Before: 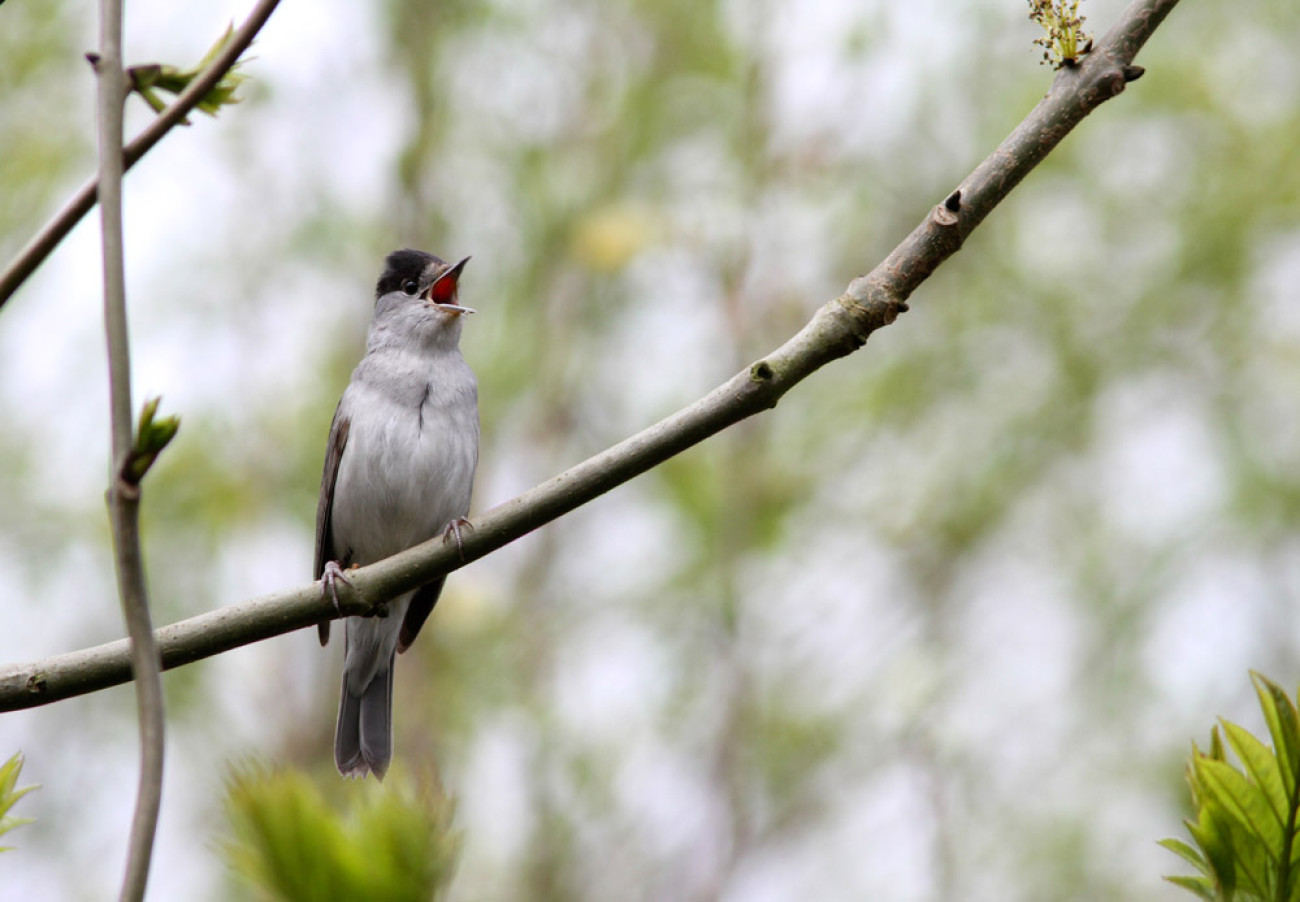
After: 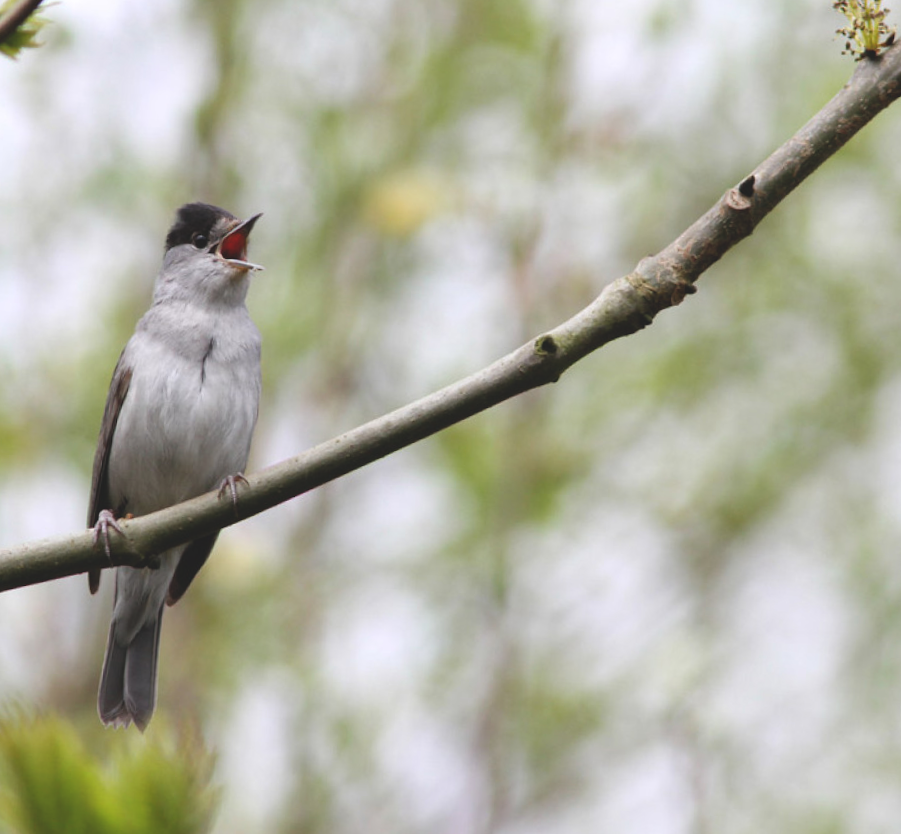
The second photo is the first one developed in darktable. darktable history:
crop and rotate: angle -3.27°, left 14.277%, top 0.028%, right 10.766%, bottom 0.028%
exposure: black level correction -0.015, compensate highlight preservation false
